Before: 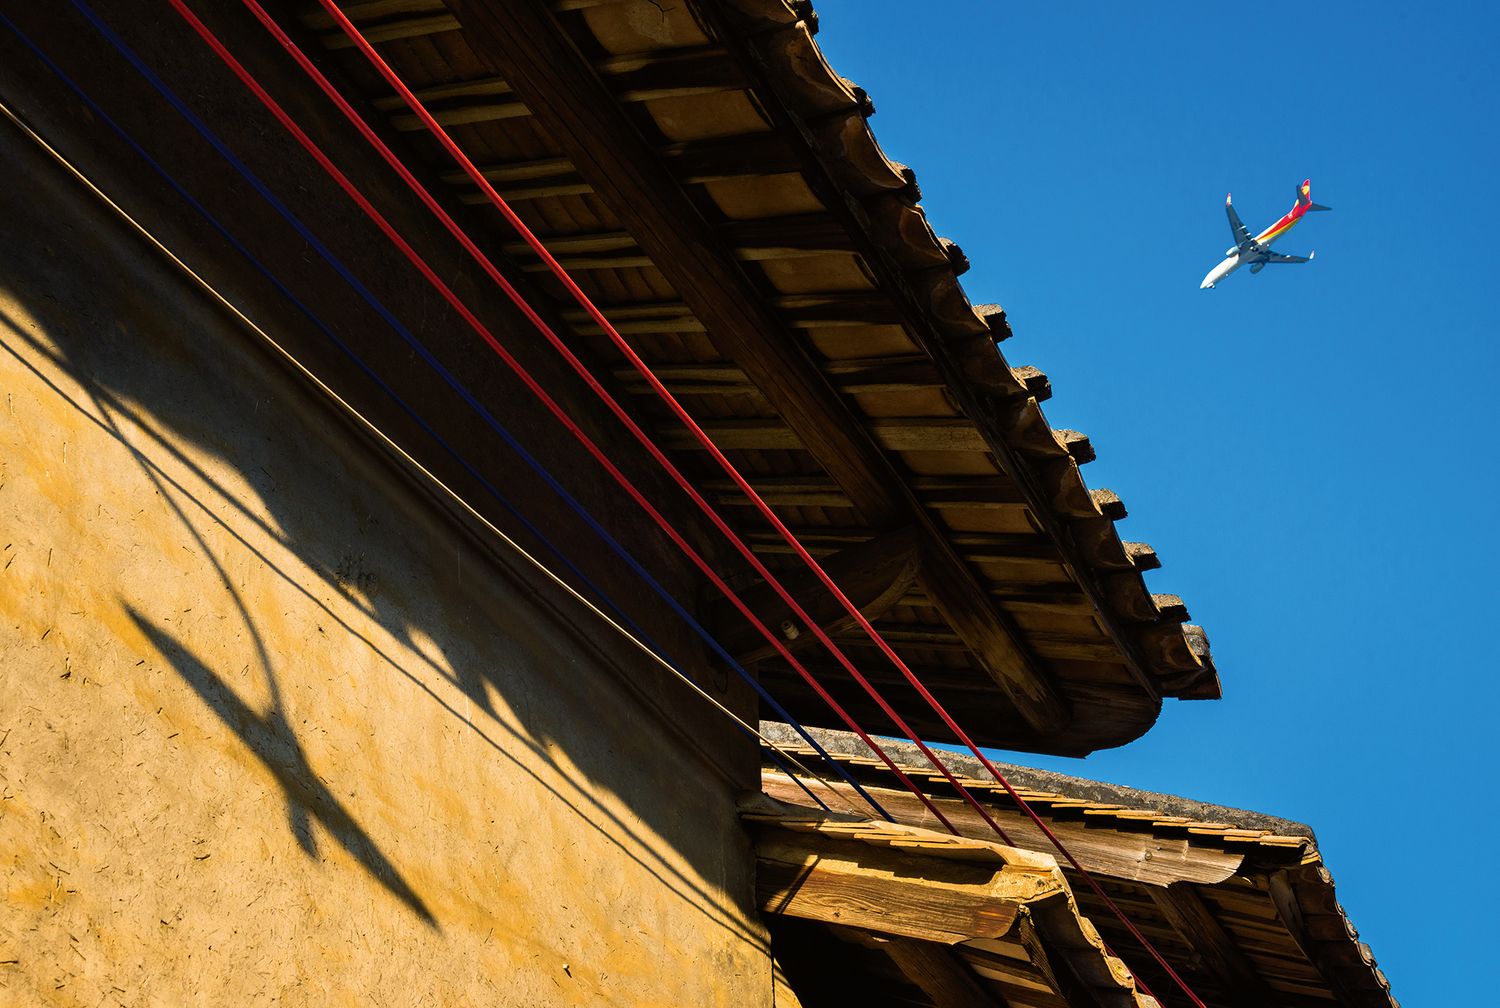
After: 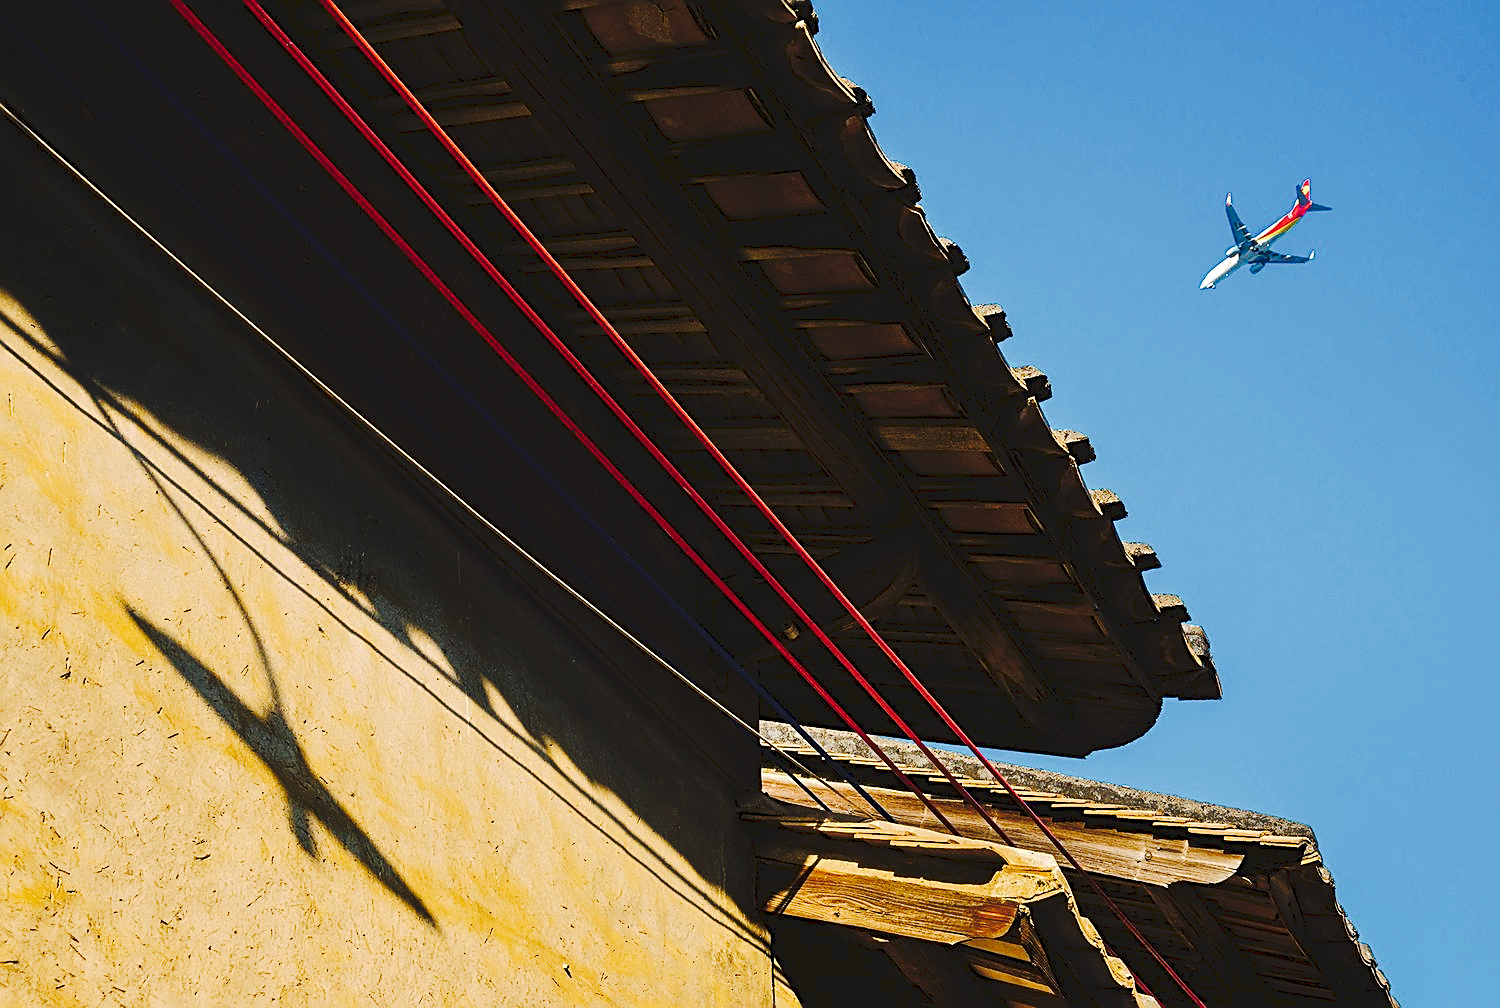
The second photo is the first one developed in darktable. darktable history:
sharpen: amount 0.75
tone curve: curves: ch0 [(0, 0) (0.003, 0.079) (0.011, 0.083) (0.025, 0.088) (0.044, 0.095) (0.069, 0.106) (0.1, 0.115) (0.136, 0.127) (0.177, 0.152) (0.224, 0.198) (0.277, 0.263) (0.335, 0.371) (0.399, 0.483) (0.468, 0.582) (0.543, 0.664) (0.623, 0.726) (0.709, 0.793) (0.801, 0.842) (0.898, 0.896) (1, 1)], preserve colors none
